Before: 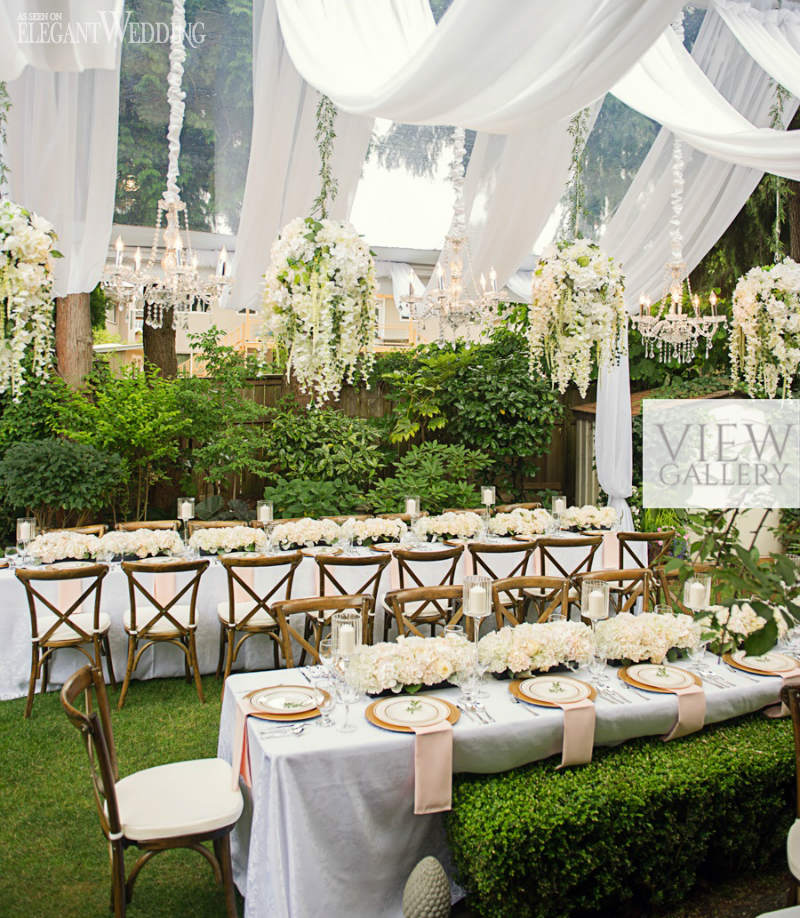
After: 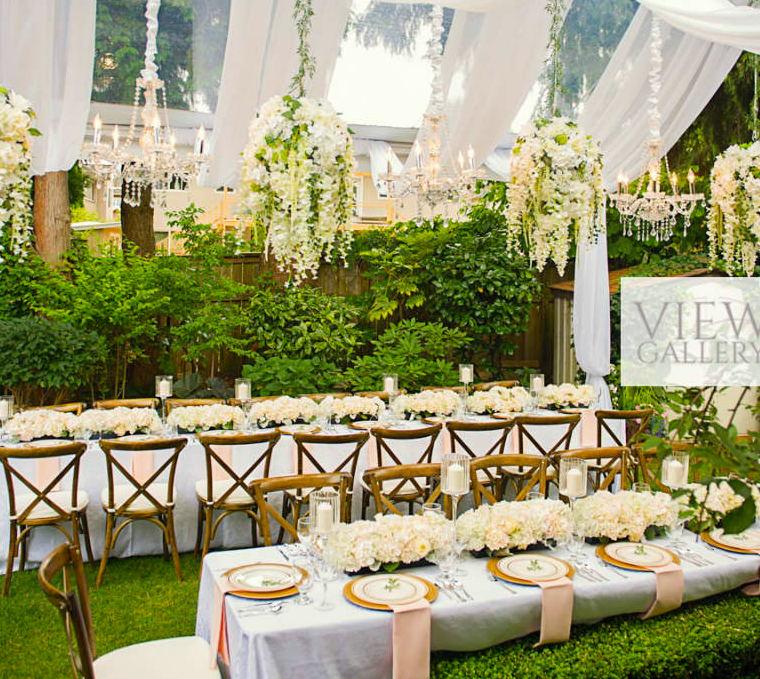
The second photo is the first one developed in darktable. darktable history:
crop and rotate: left 2.991%, top 13.302%, right 1.981%, bottom 12.636%
color balance rgb: perceptual saturation grading › global saturation 30%, global vibrance 20%
